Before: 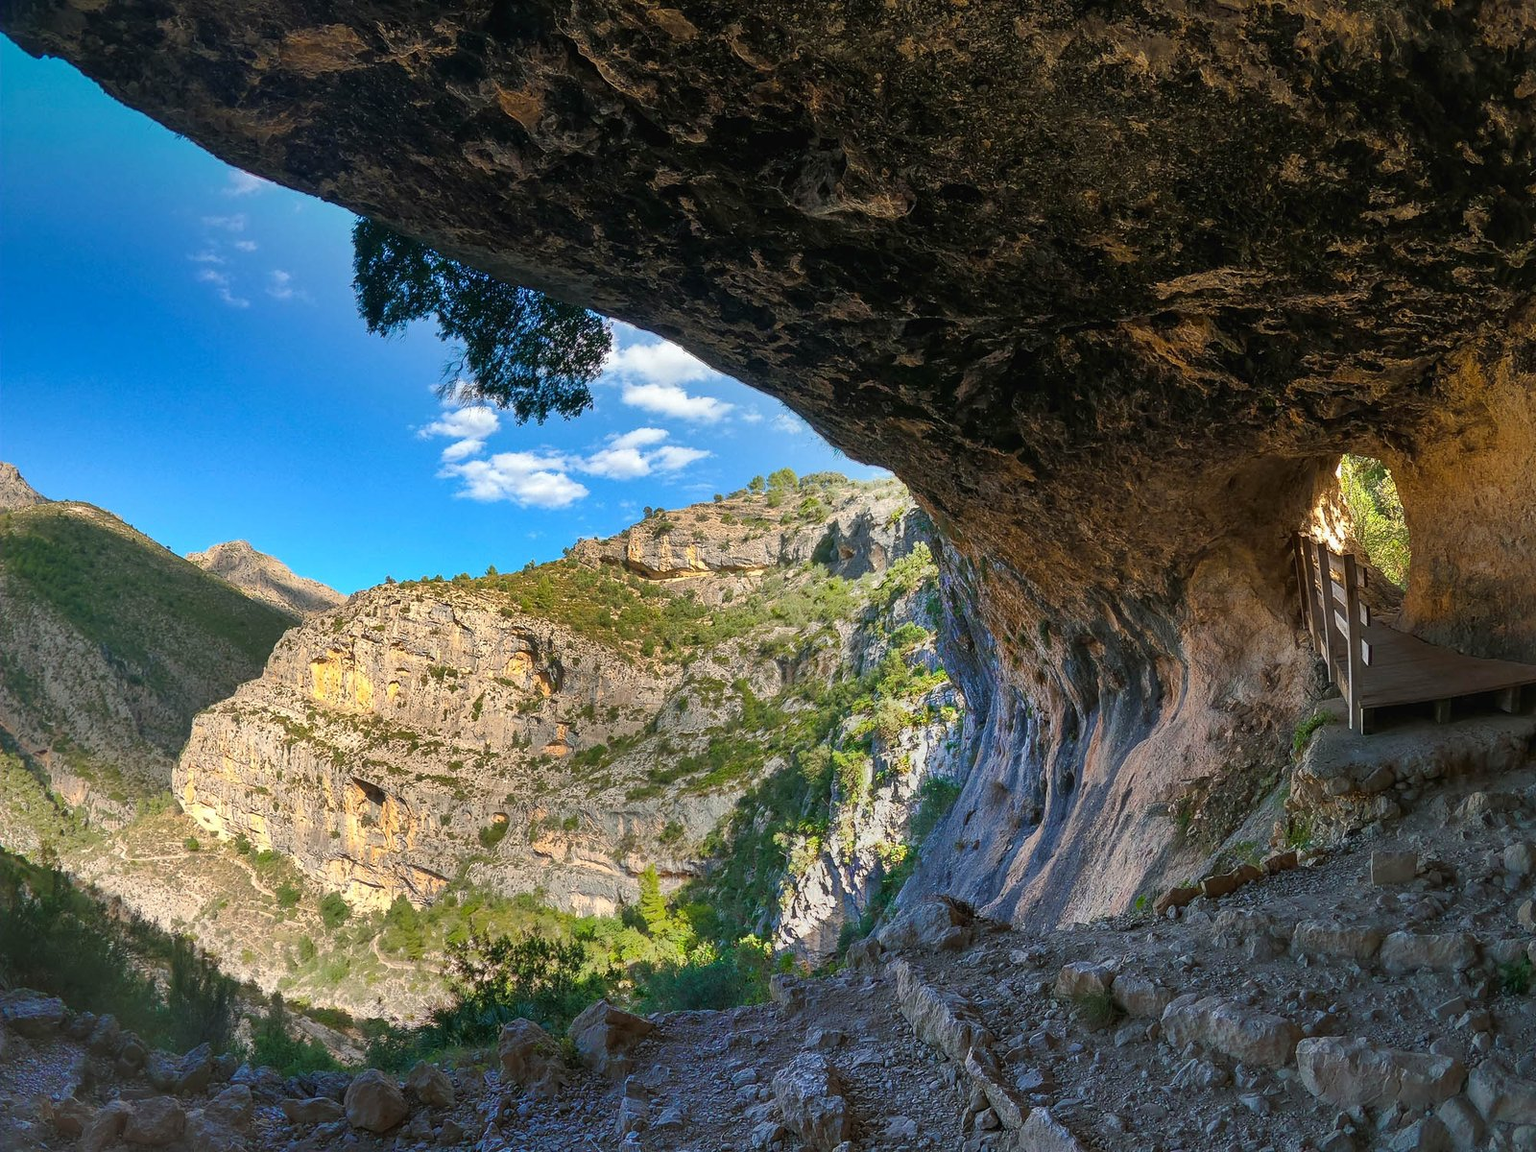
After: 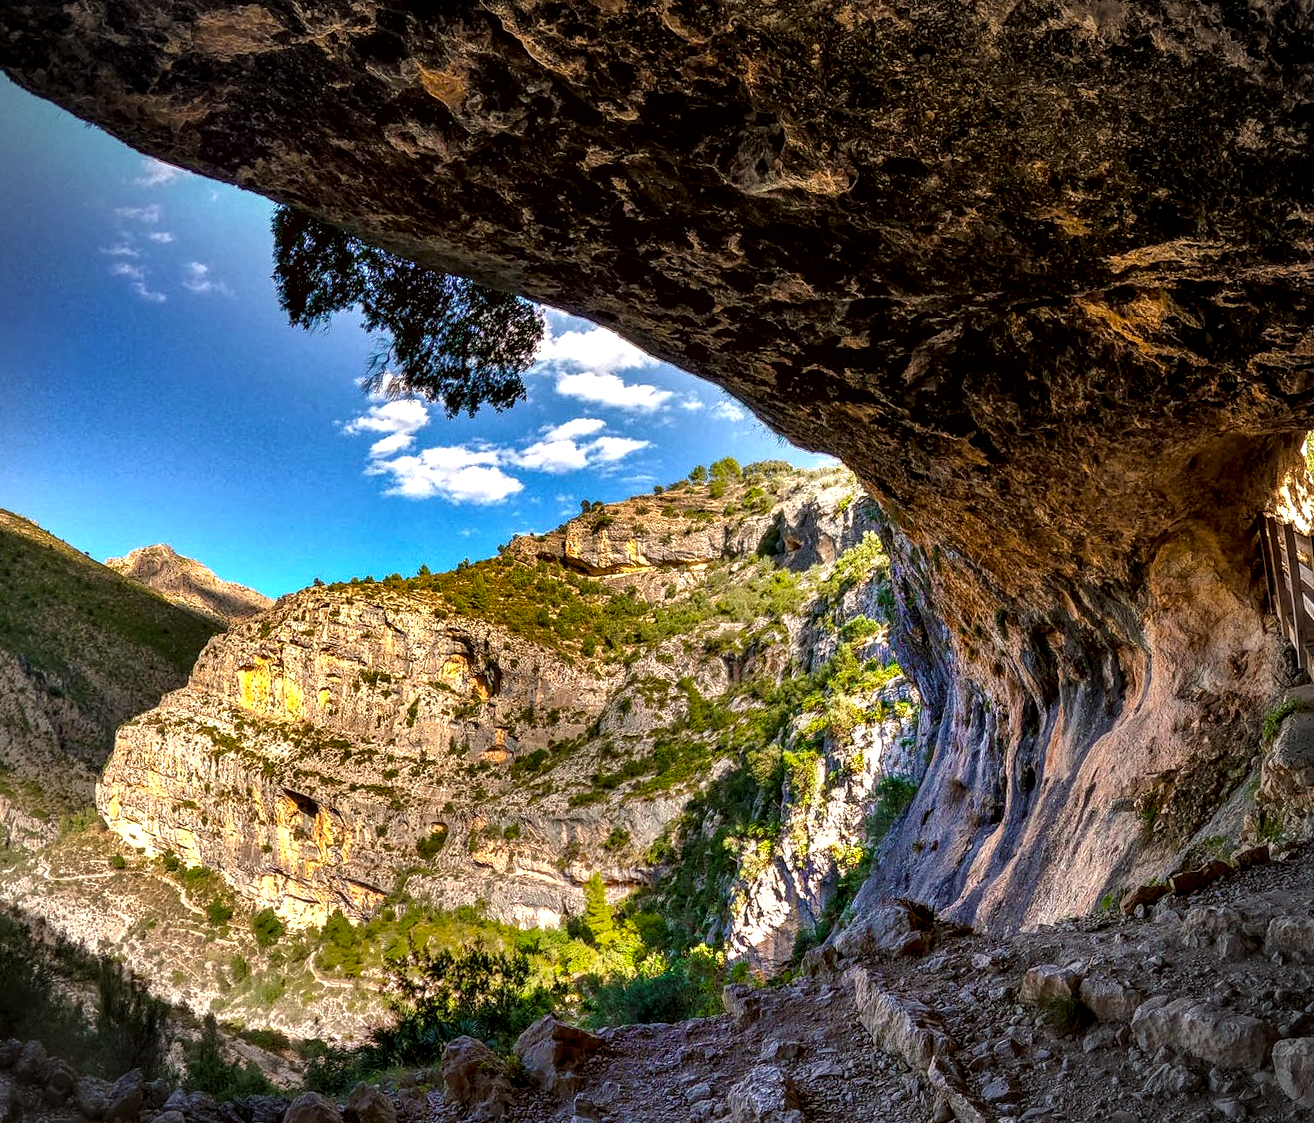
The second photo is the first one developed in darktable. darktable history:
color balance rgb: power › hue 60.44°, perceptual saturation grading › global saturation 19.765%, global vibrance 19.608%
tone equalizer: -8 EV -0.001 EV, -7 EV 0.002 EV, -6 EV -0.003 EV, -5 EV -0.01 EV, -4 EV -0.067 EV, -3 EV -0.216 EV, -2 EV -0.291 EV, -1 EV 0.09 EV, +0 EV 0.312 EV, edges refinement/feathering 500, mask exposure compensation -1.57 EV, preserve details no
contrast equalizer: y [[0.6 ×6], [0.55 ×6], [0 ×6], [0 ×6], [0 ×6]]
color correction: highlights a* 6.23, highlights b* 8.1, shadows a* 6.04, shadows b* 7.19, saturation 0.907
vignetting: fall-off start 89.39%, fall-off radius 44.53%, center (-0.031, -0.046), width/height ratio 1.157
local contrast: detail 142%
levels: mode automatic, levels [0.062, 0.494, 0.925]
crop and rotate: angle 1.2°, left 4.29%, top 1.208%, right 11.265%, bottom 2.577%
